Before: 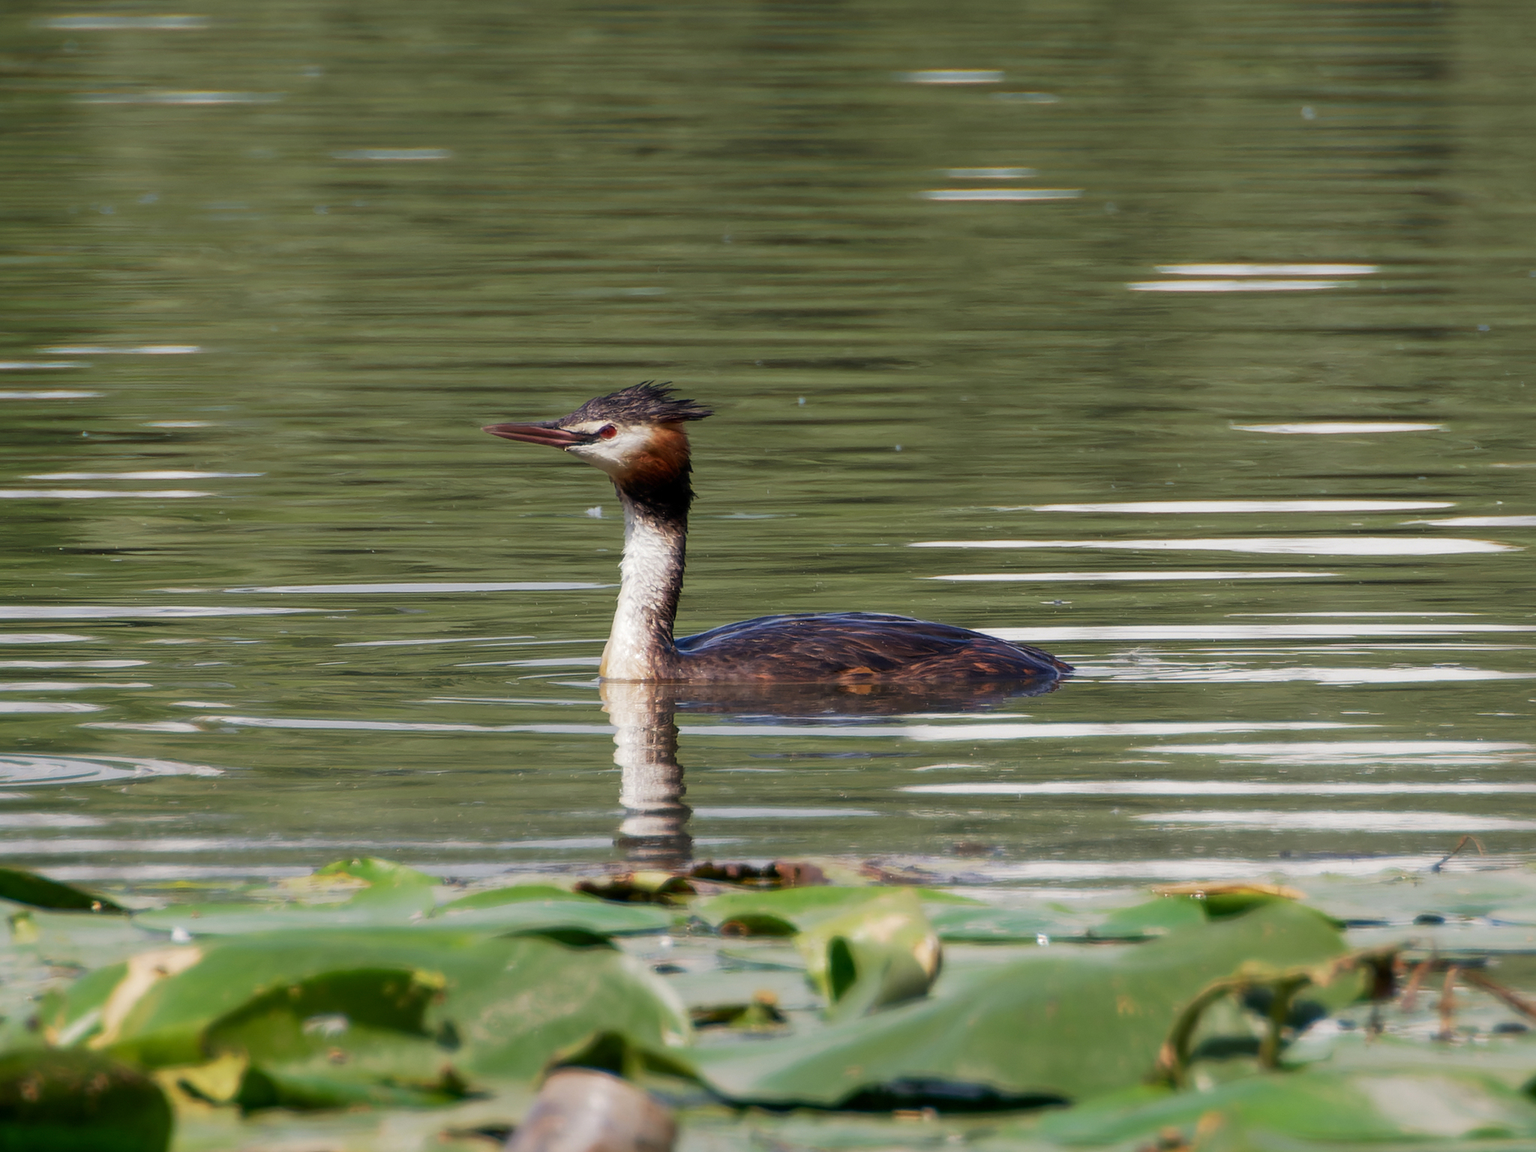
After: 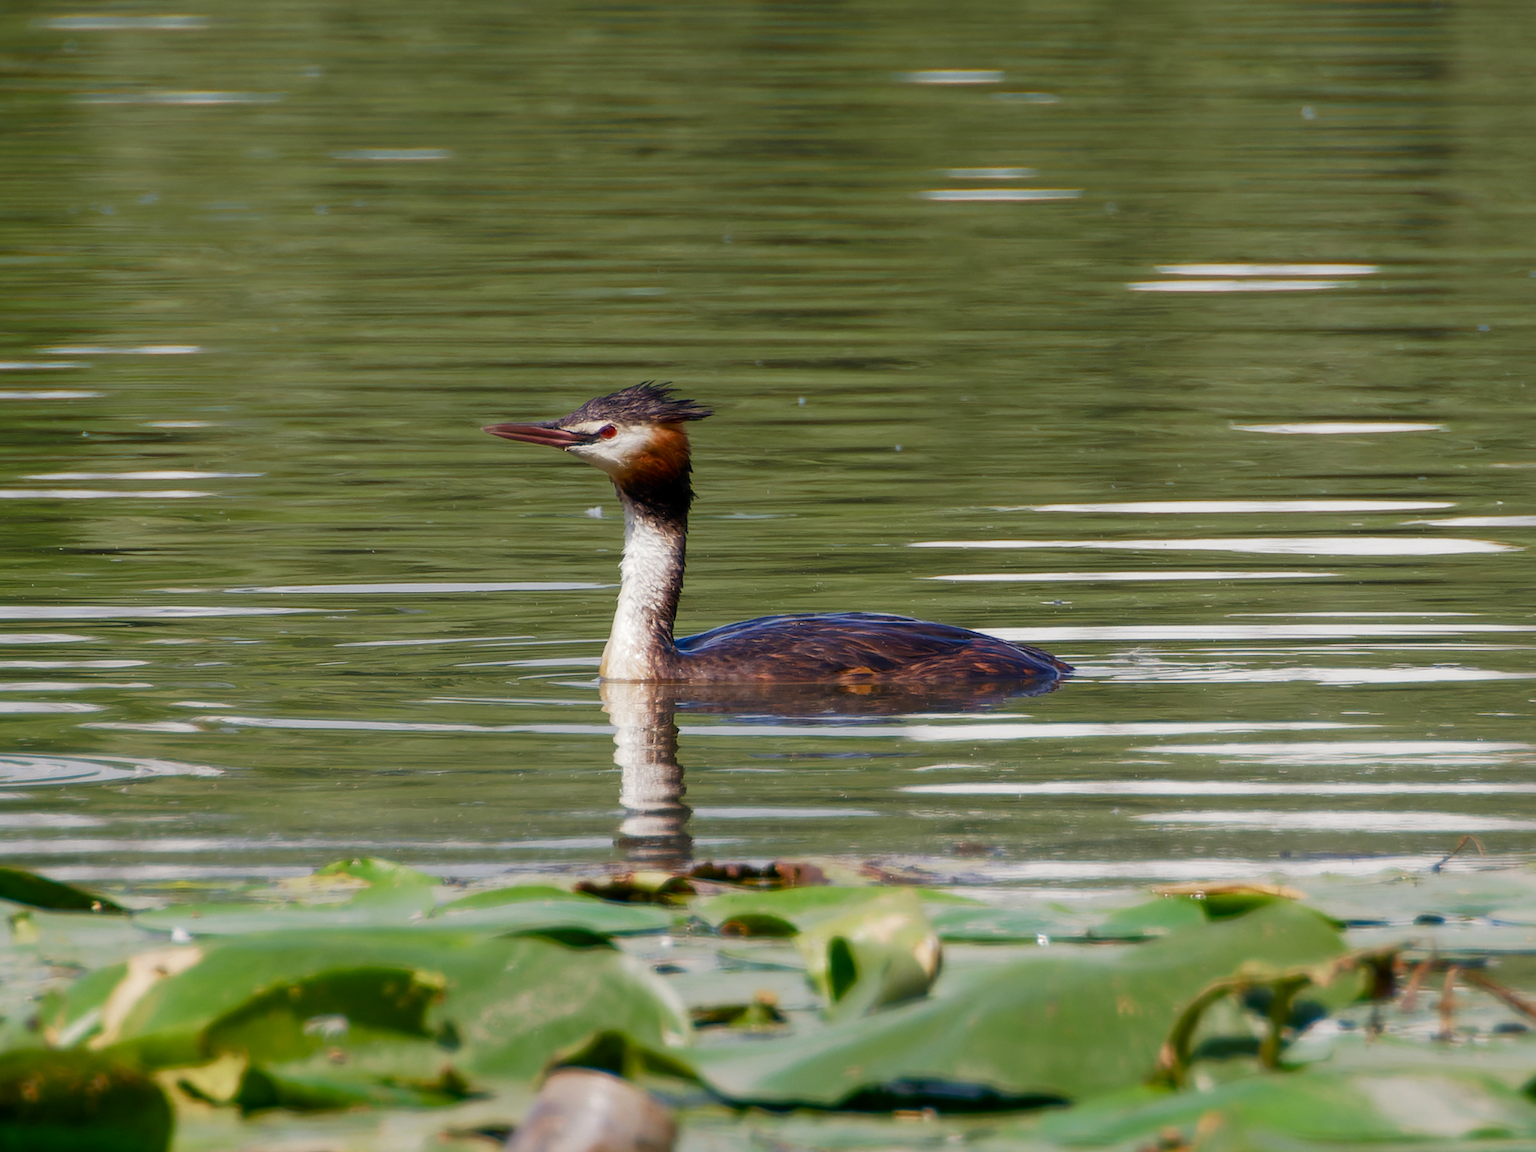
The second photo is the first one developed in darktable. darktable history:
color balance rgb: linear chroma grading › global chroma 24.523%, perceptual saturation grading › global saturation -10.025%, perceptual saturation grading › highlights -26.719%, perceptual saturation grading › shadows 20.971%, global vibrance 20%
contrast equalizer: octaves 7, y [[0.5, 0.5, 0.478, 0.5, 0.5, 0.5], [0.5 ×6], [0.5 ×6], [0 ×6], [0 ×6]], mix 0.138
